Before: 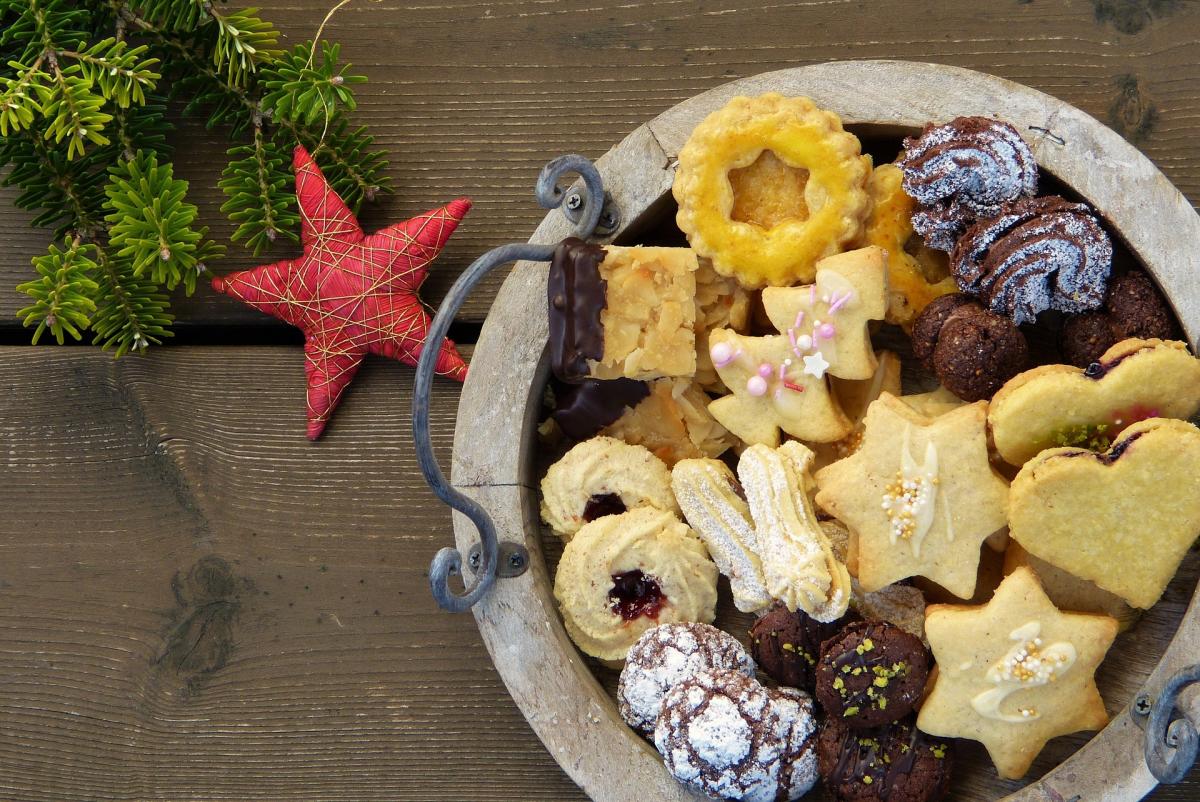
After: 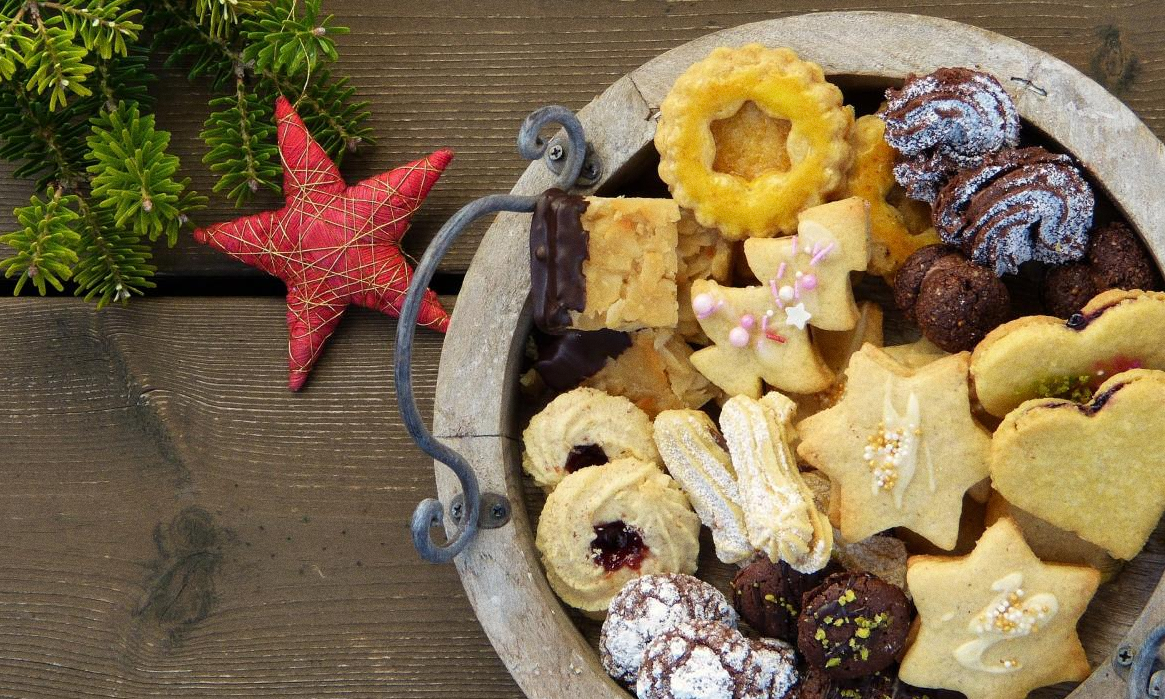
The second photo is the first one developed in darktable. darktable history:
crop: left 1.507%, top 6.147%, right 1.379%, bottom 6.637%
grain: on, module defaults
